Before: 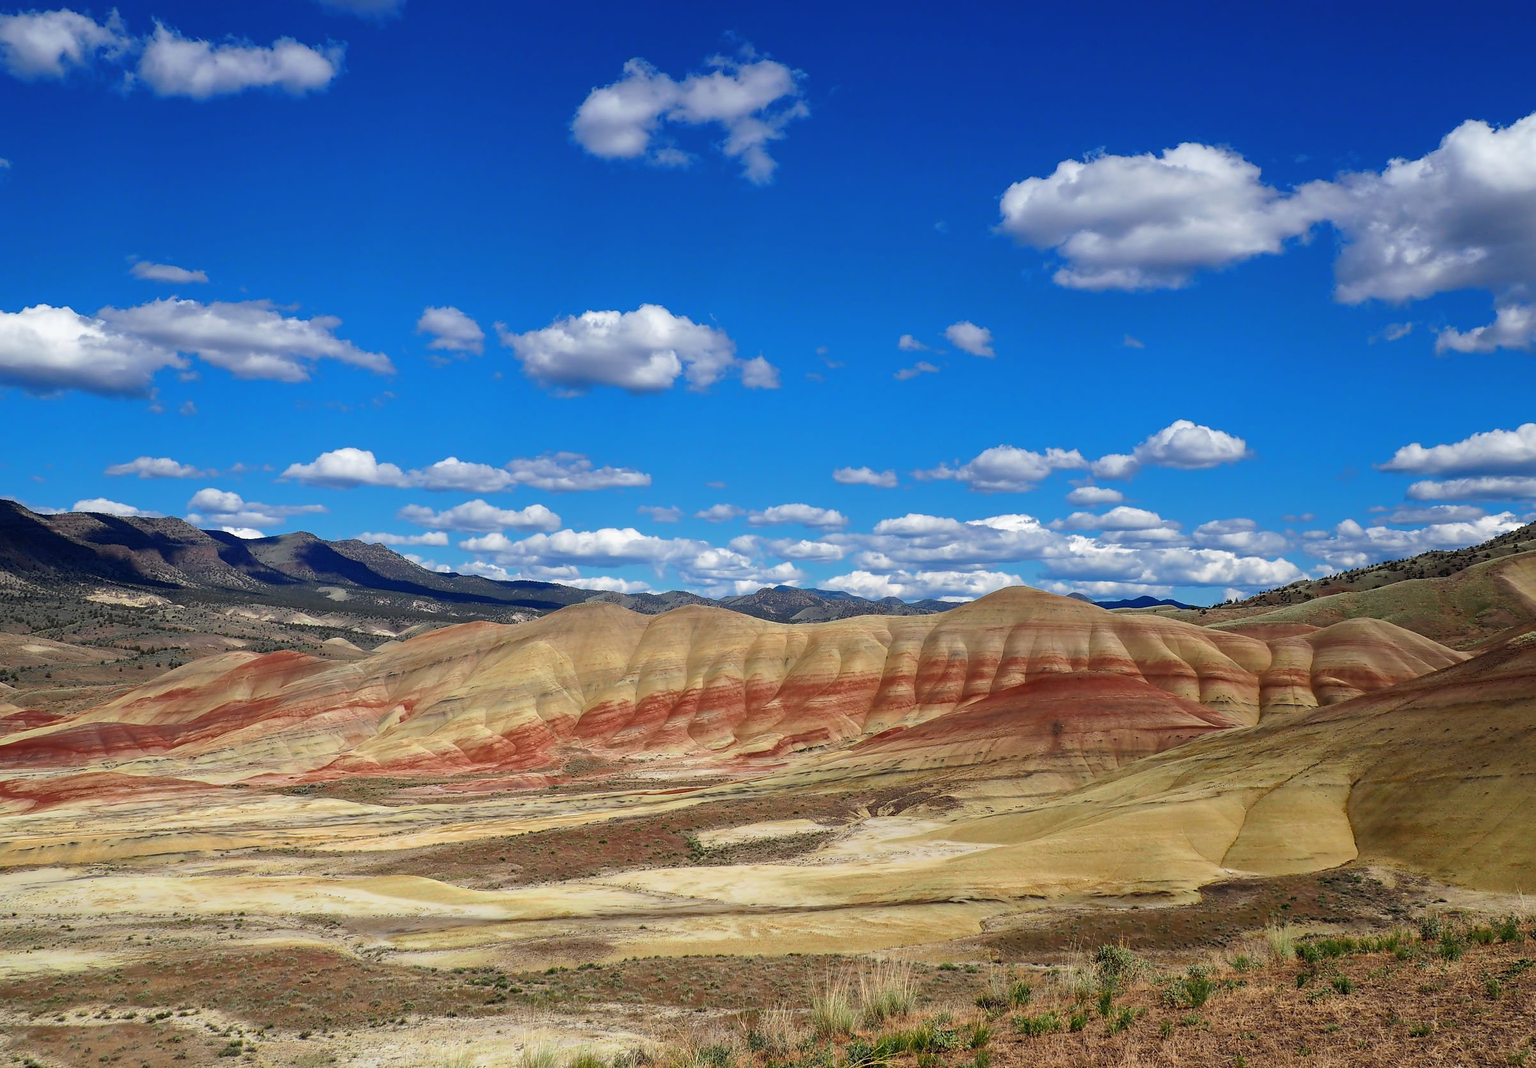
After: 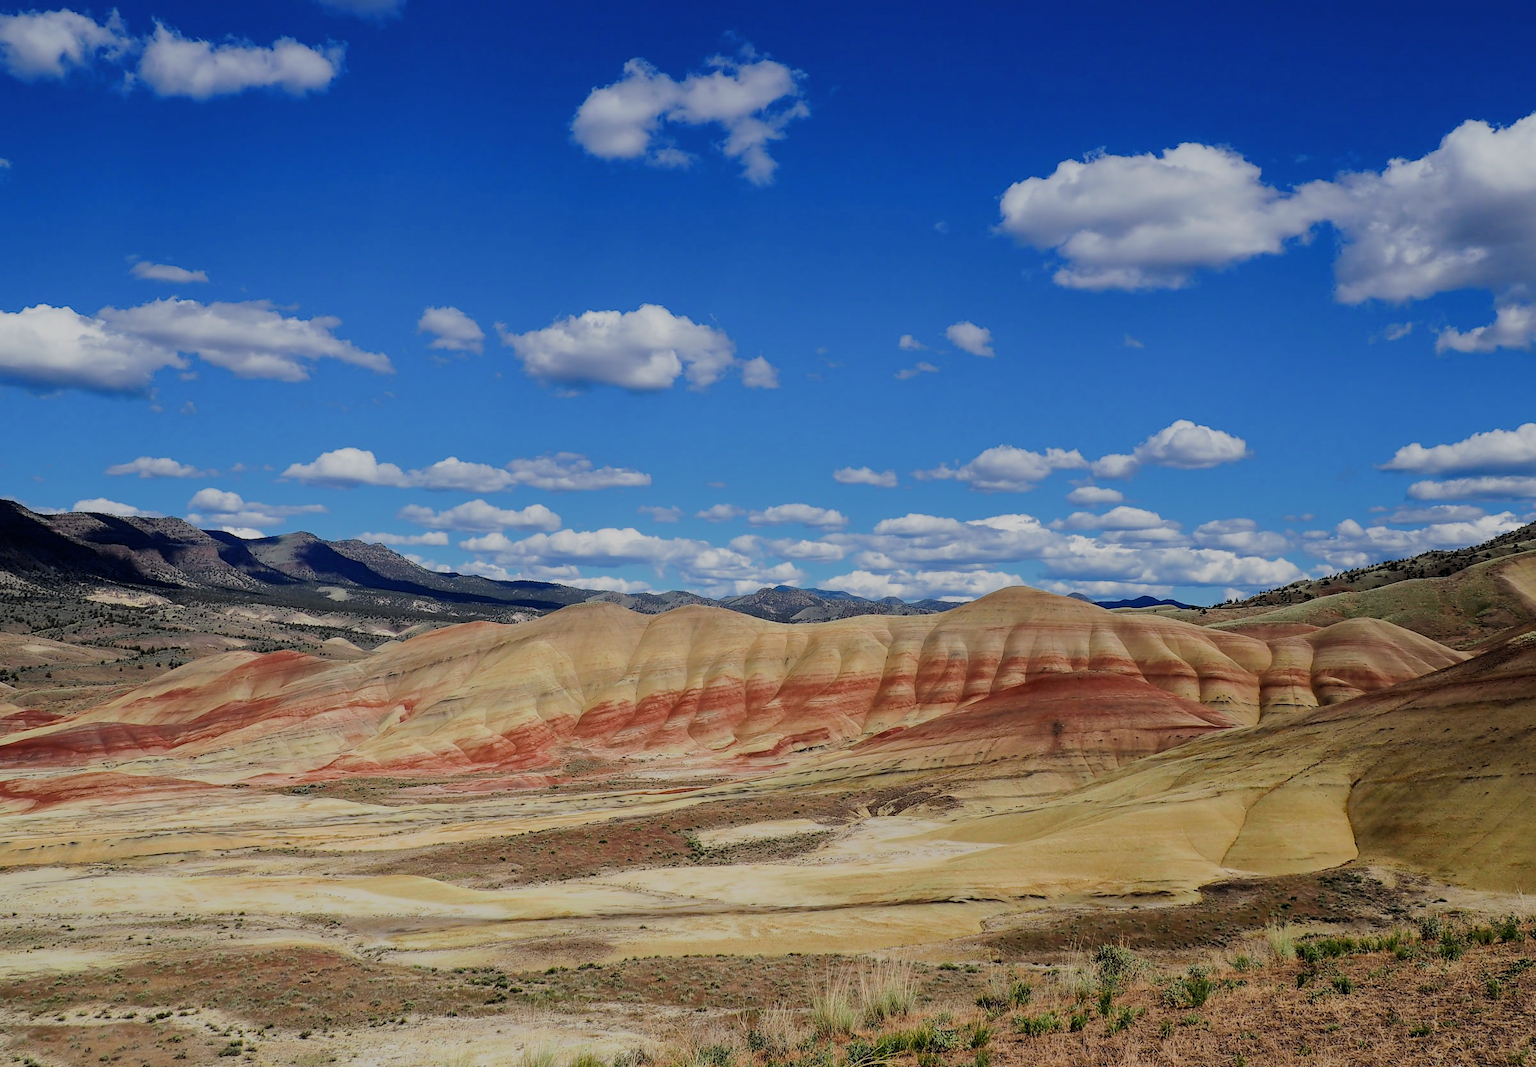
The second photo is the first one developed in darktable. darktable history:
filmic rgb: black relative exposure -6.19 EV, white relative exposure 6.97 EV, hardness 2.24
